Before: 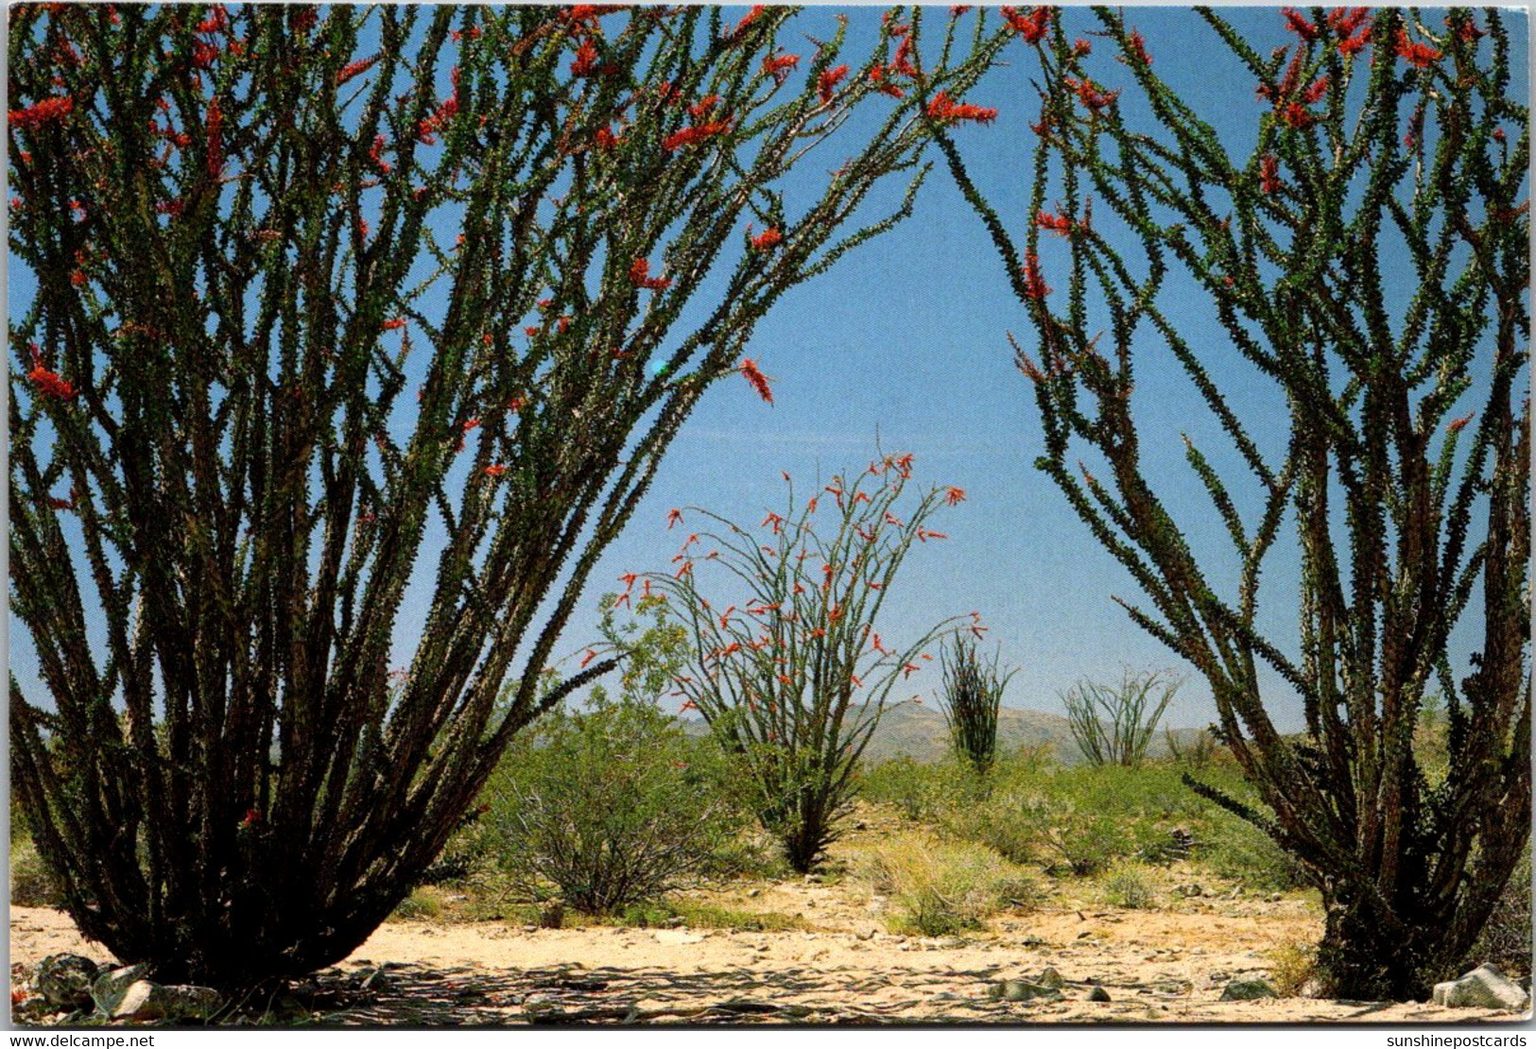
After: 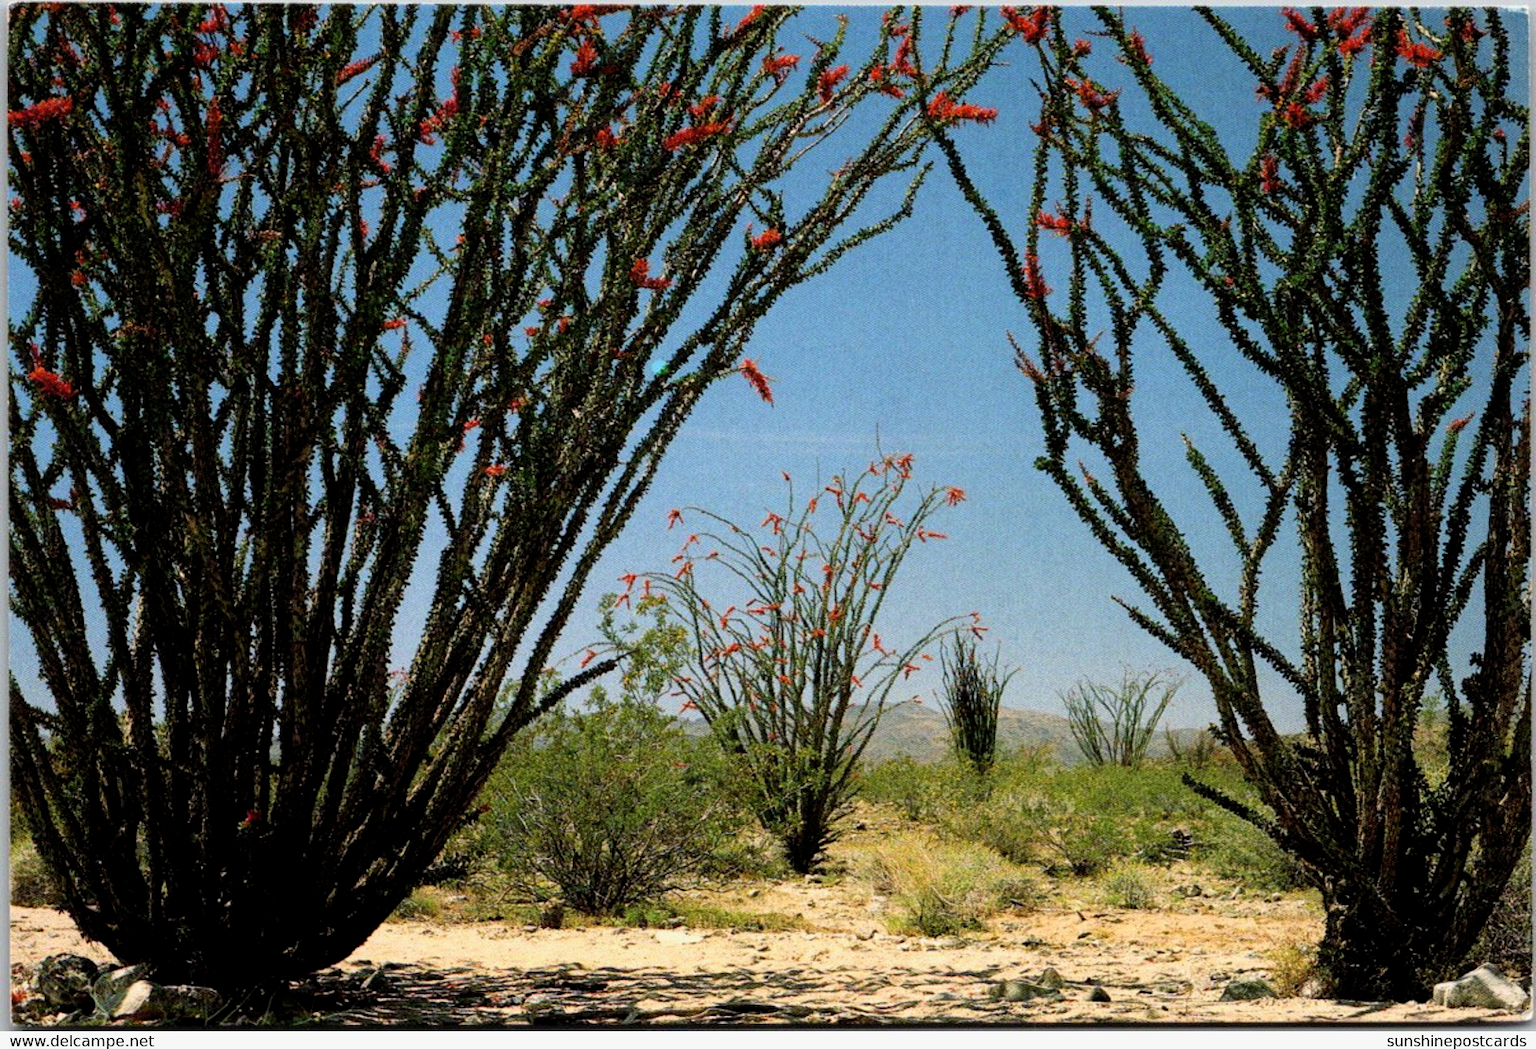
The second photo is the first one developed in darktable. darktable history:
filmic rgb: black relative exposure -12.74 EV, white relative exposure 2.81 EV, target black luminance 0%, hardness 8.58, latitude 70.16%, contrast 1.136, shadows ↔ highlights balance -0.68%
